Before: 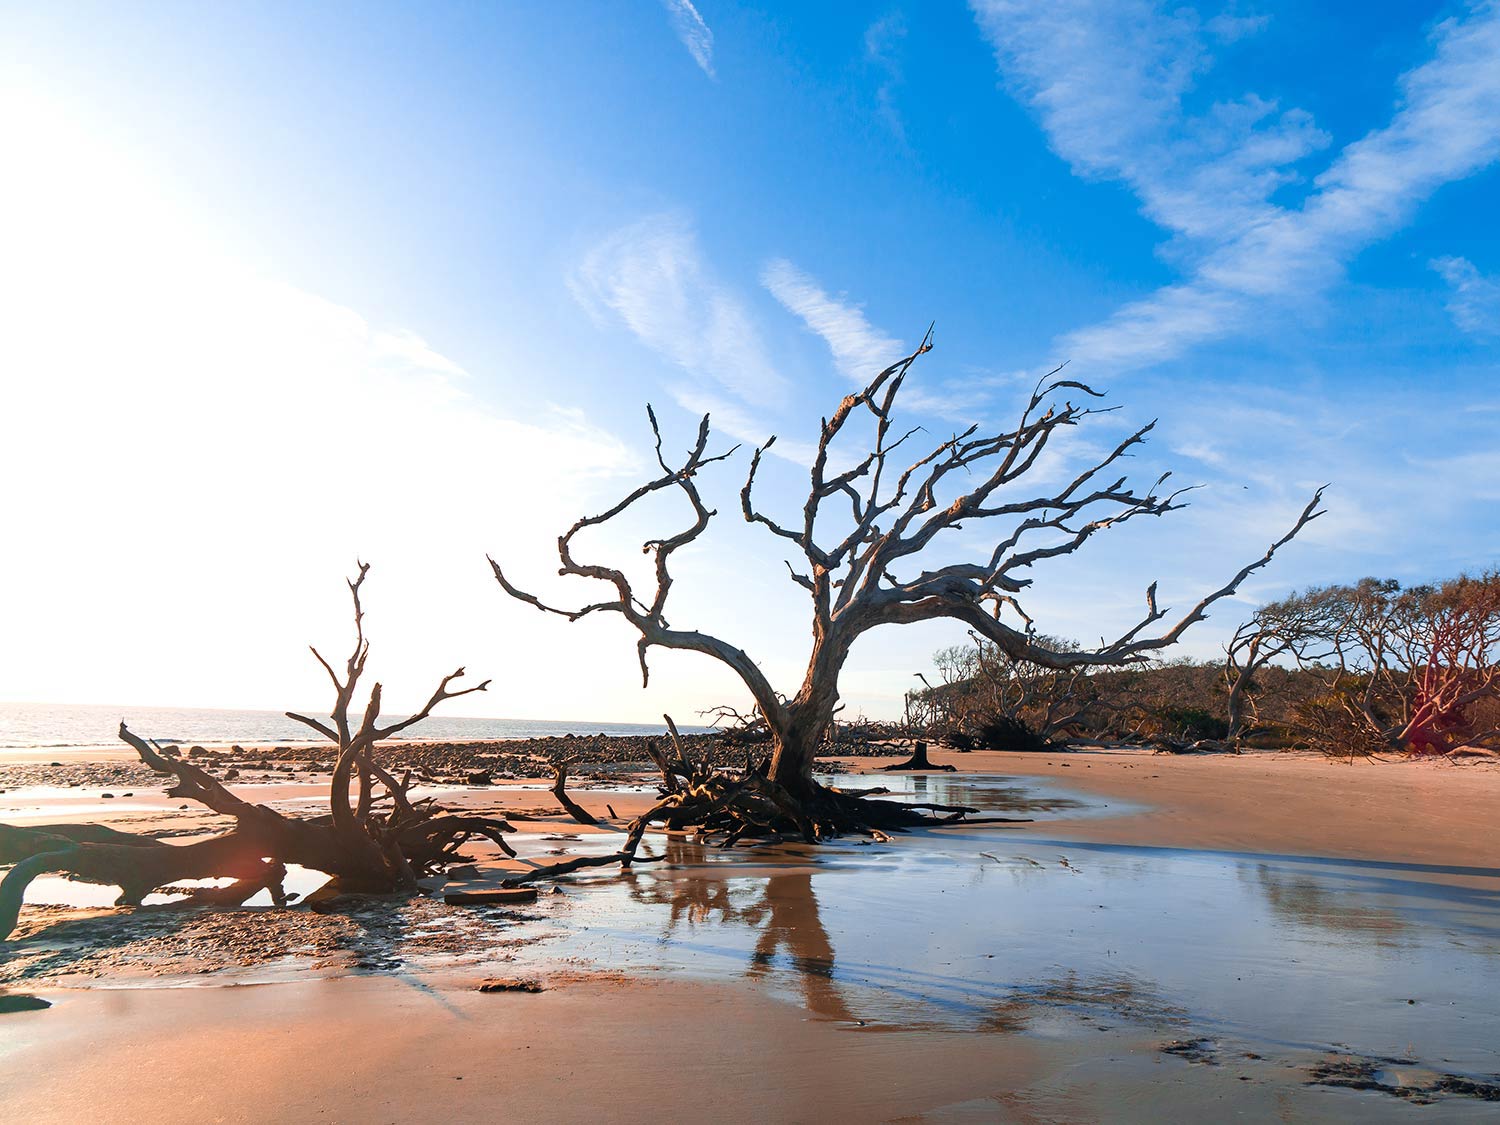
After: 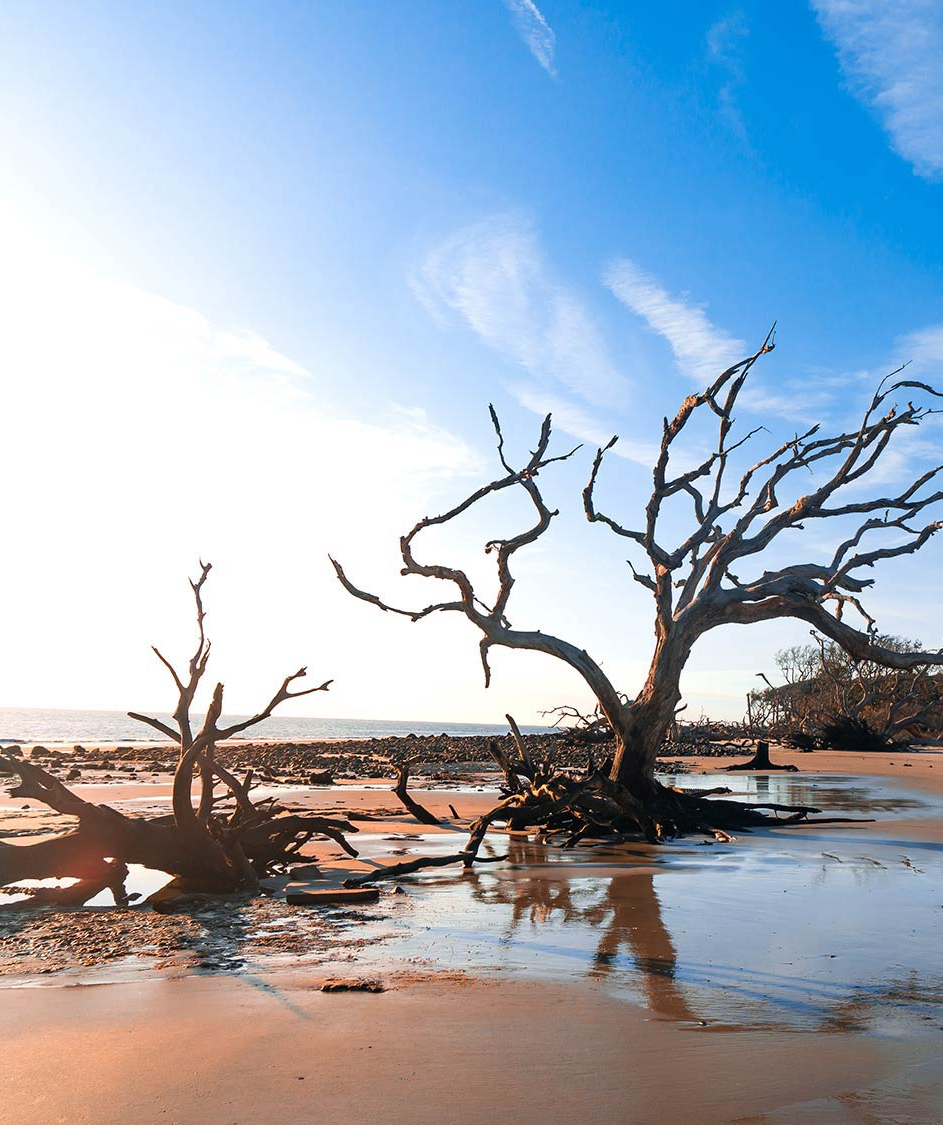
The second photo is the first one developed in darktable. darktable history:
crop: left 10.541%, right 26.551%
